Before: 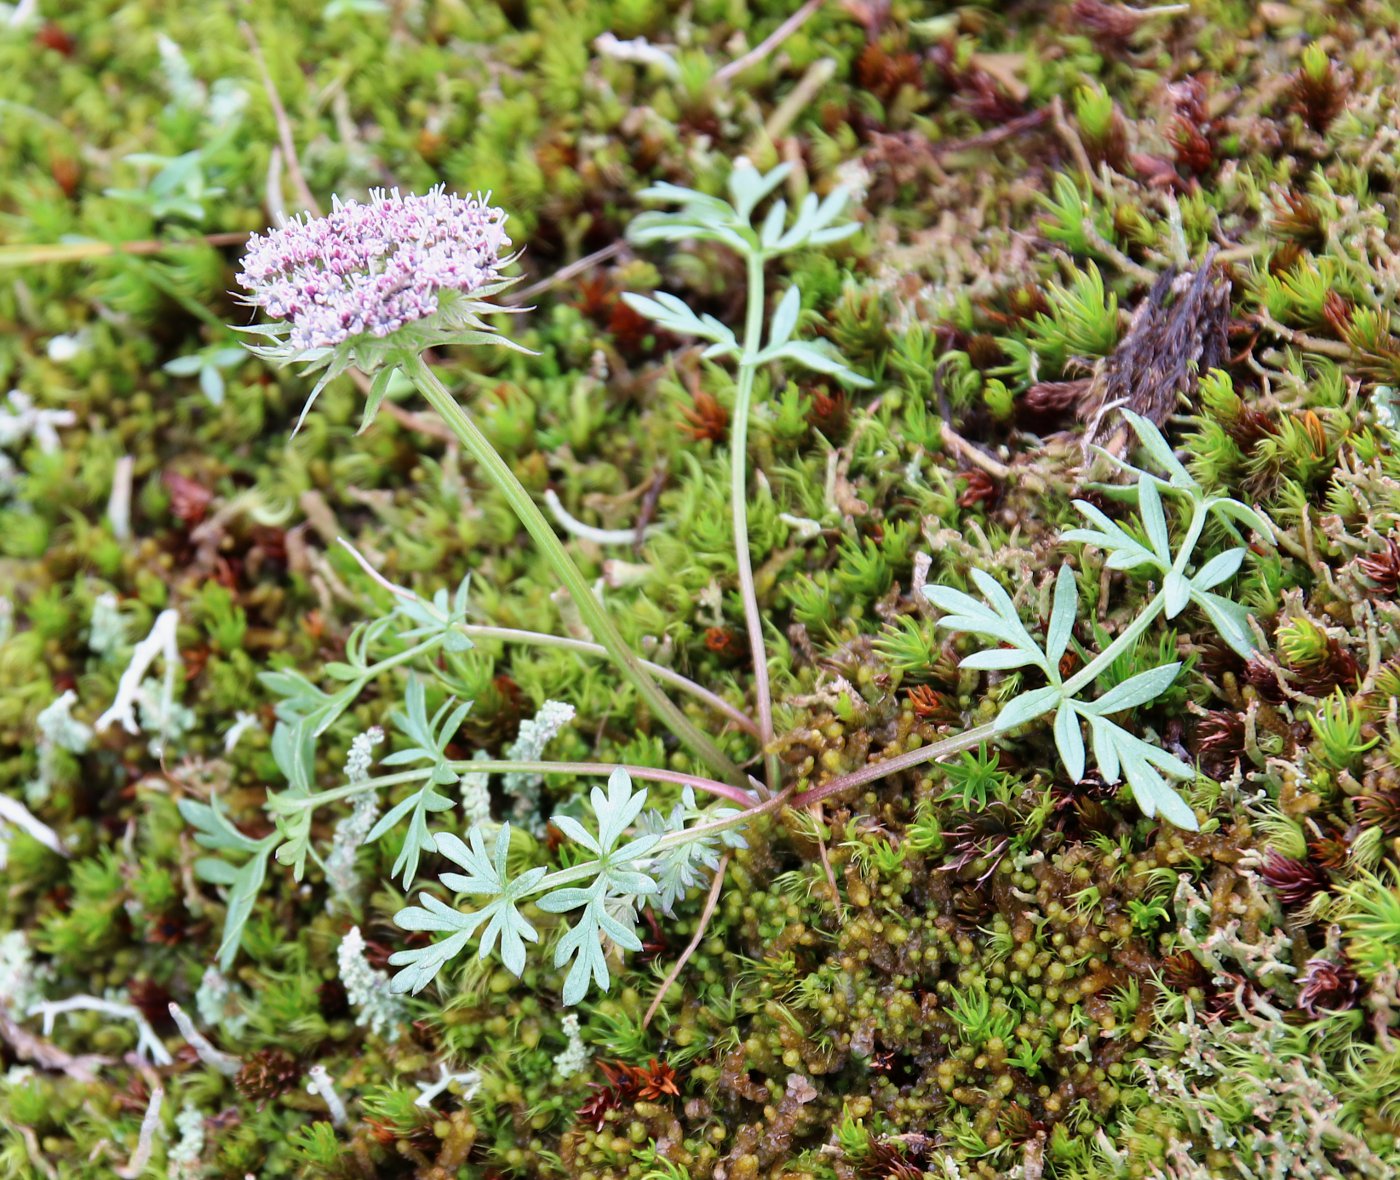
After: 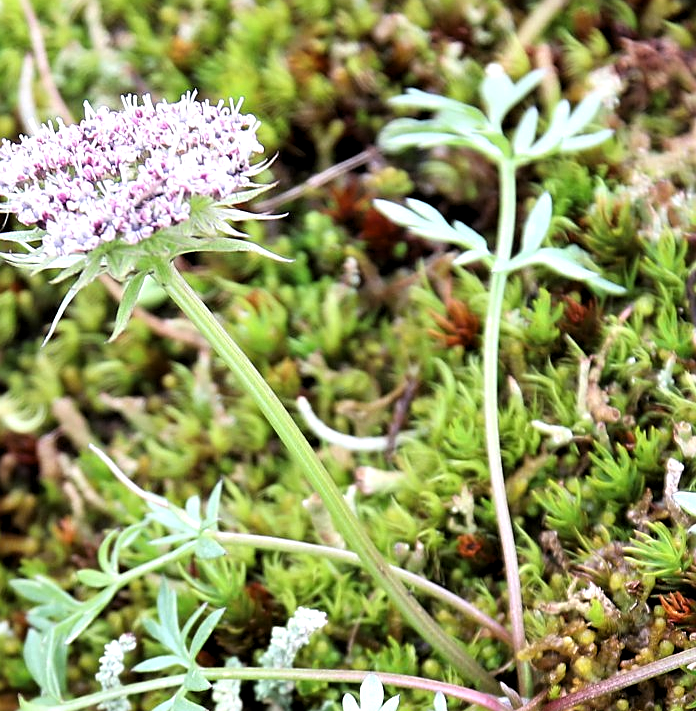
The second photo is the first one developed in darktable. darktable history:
levels: levels [0.055, 0.477, 0.9]
crop: left 17.746%, top 7.891%, right 32.472%, bottom 31.797%
sharpen: on, module defaults
tone equalizer: on, module defaults
shadows and highlights: shadows -31.42, highlights 30.17
